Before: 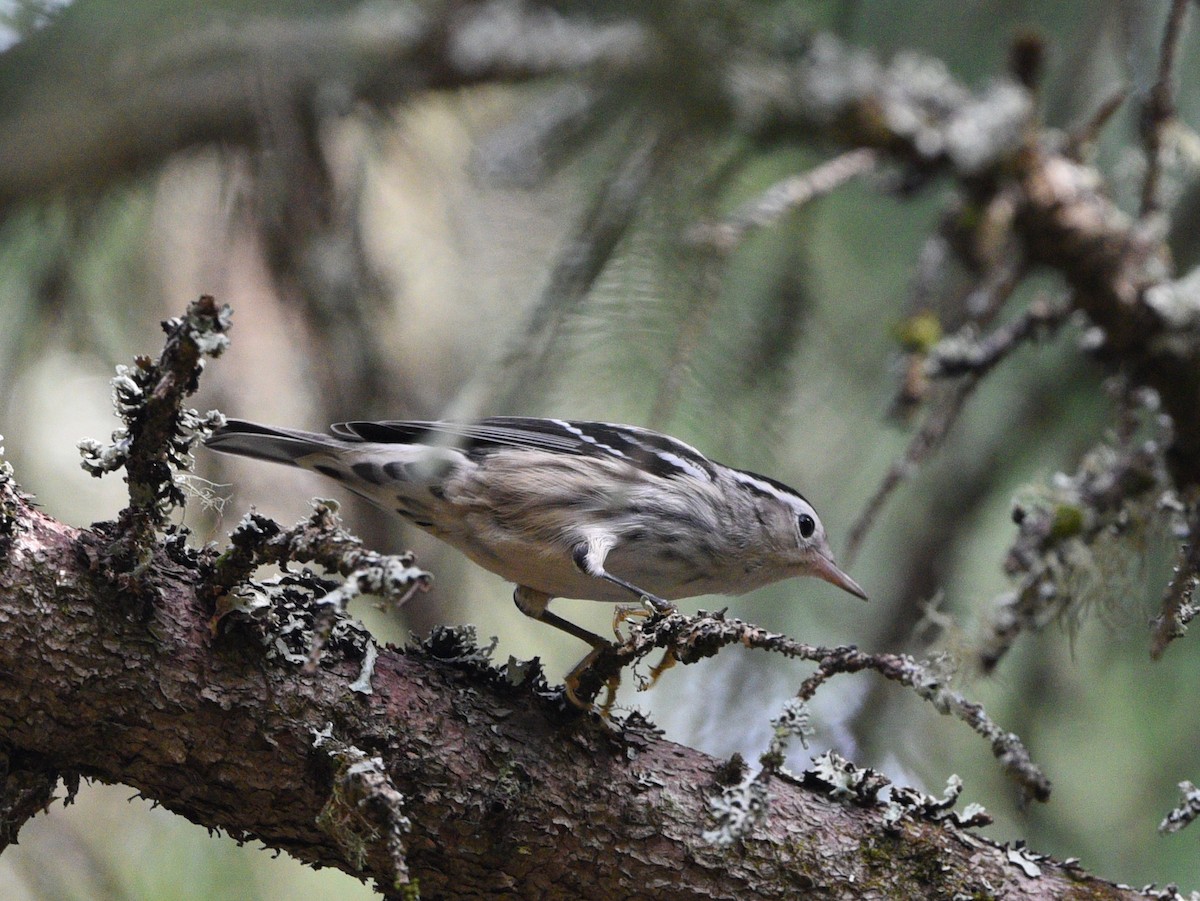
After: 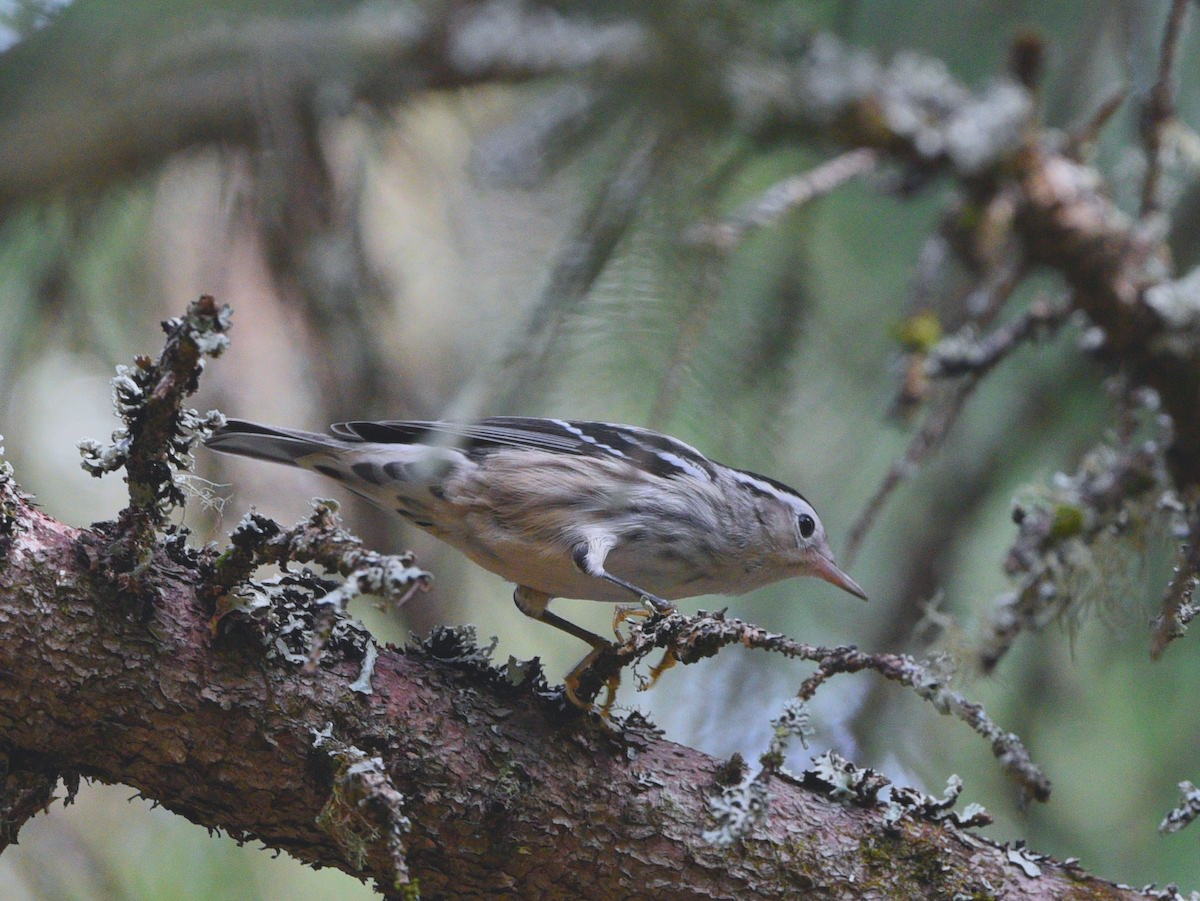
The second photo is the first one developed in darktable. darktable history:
color correction: highlights a* -0.741, highlights b* -8.74
contrast brightness saturation: contrast -0.205, saturation 0.186
